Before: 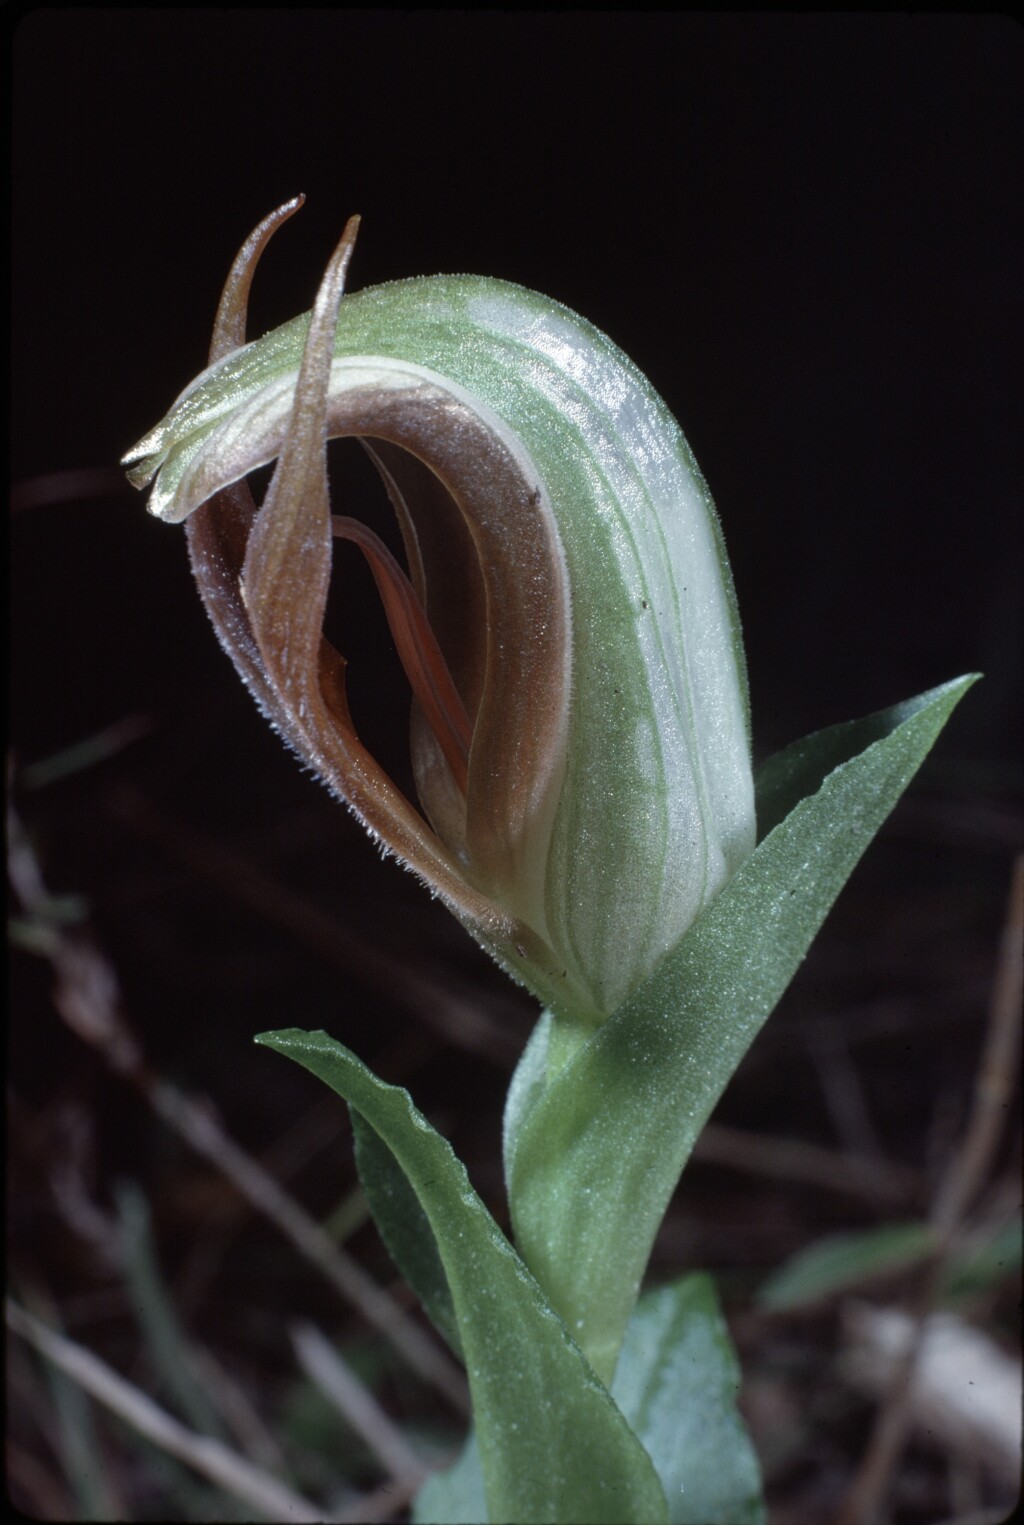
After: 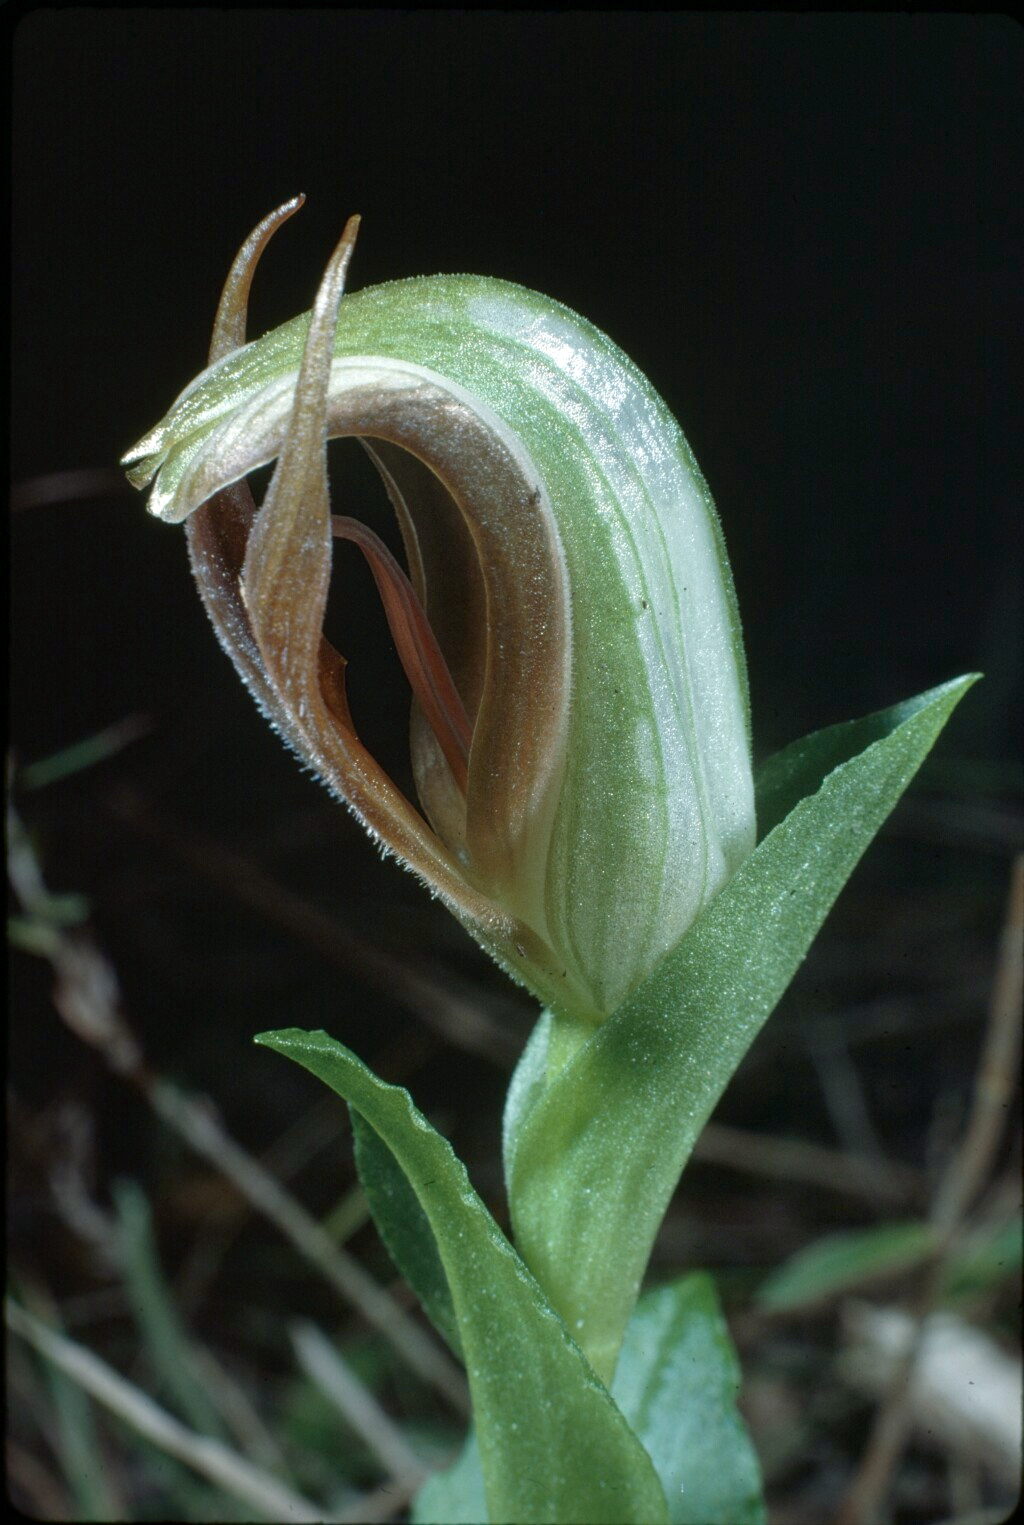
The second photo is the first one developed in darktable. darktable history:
local contrast: highlights 106%, shadows 98%, detail 120%, midtone range 0.2
